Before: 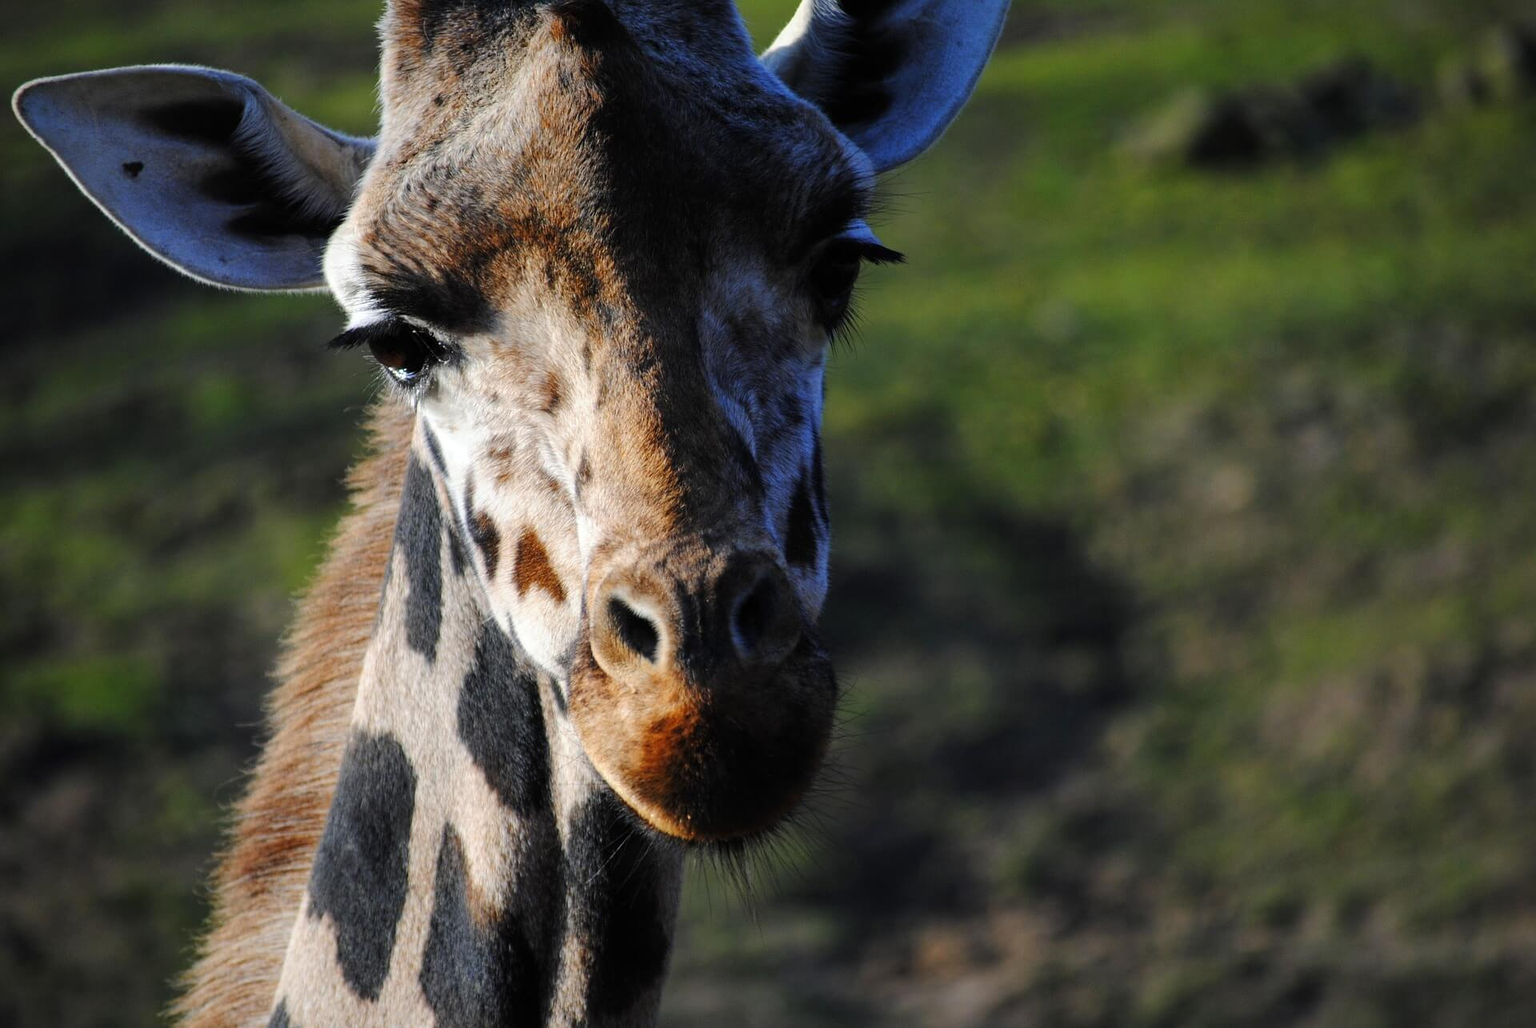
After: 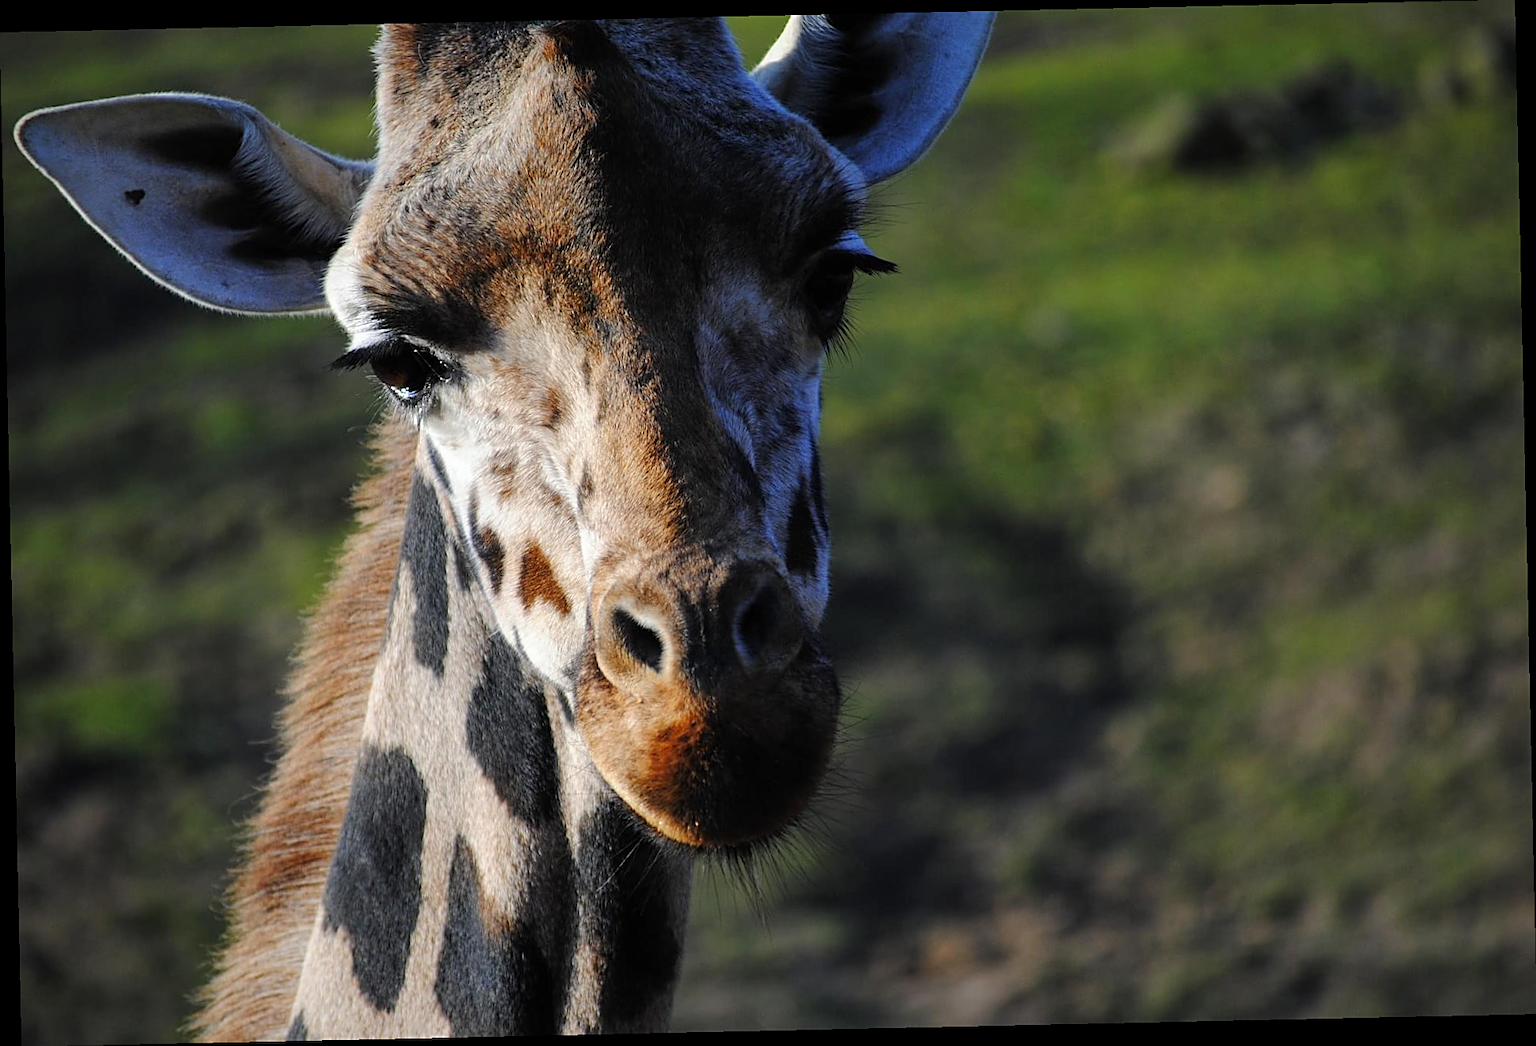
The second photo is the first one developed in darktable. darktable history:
sharpen: on, module defaults
exposure: exposure -0.021 EV, compensate highlight preservation false
rotate and perspective: rotation -1.24°, automatic cropping off
shadows and highlights: shadows 25, highlights -25
